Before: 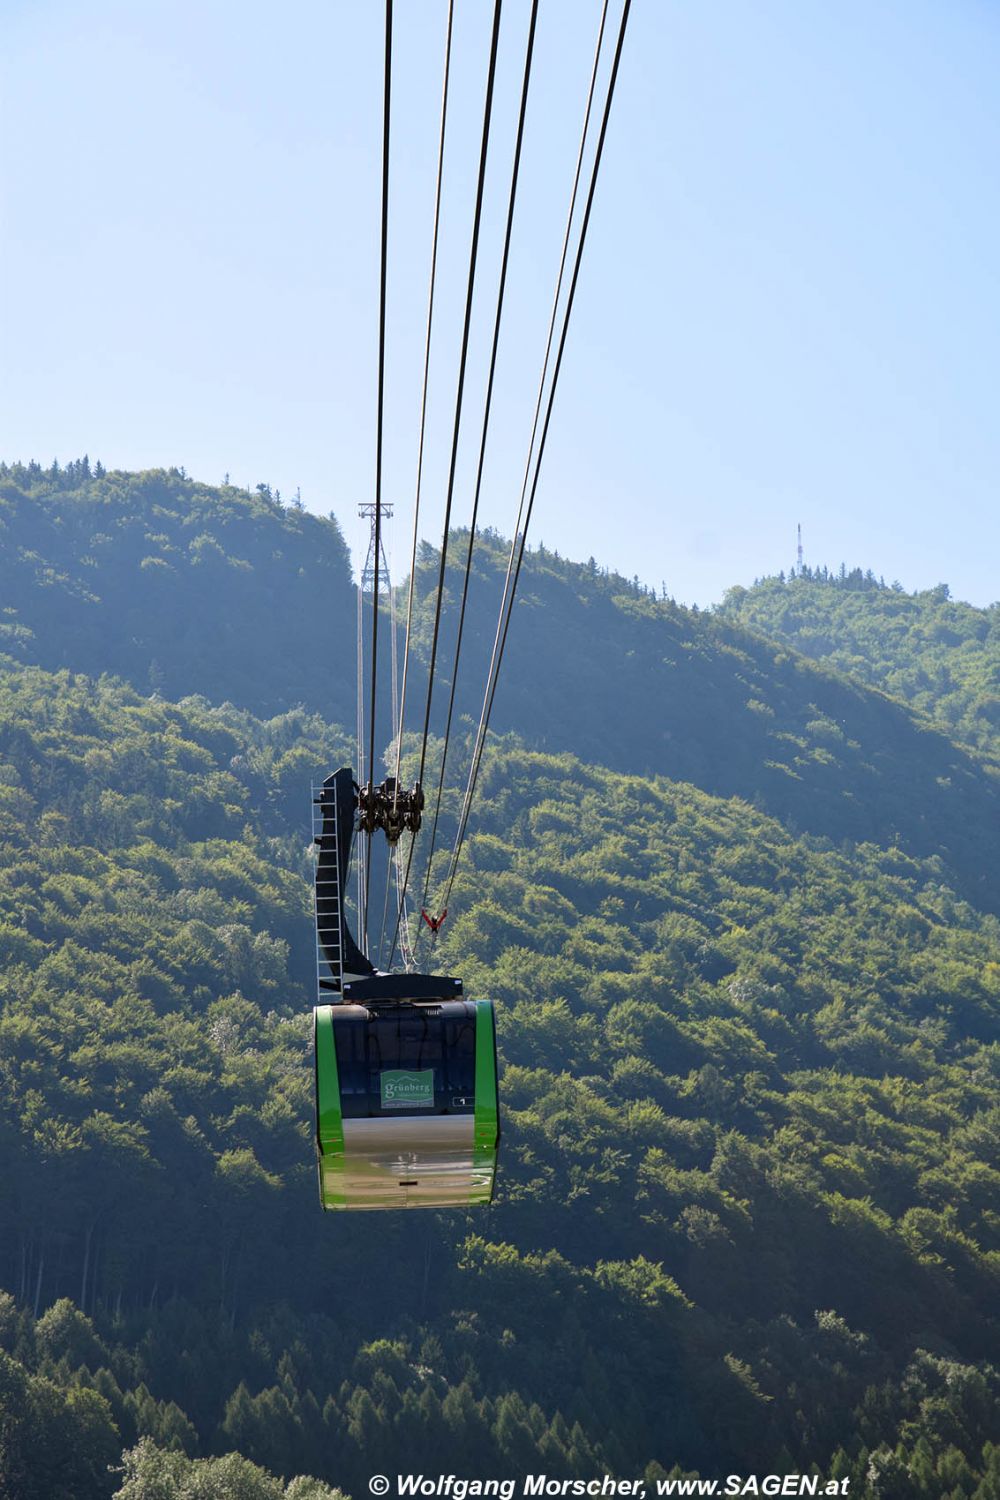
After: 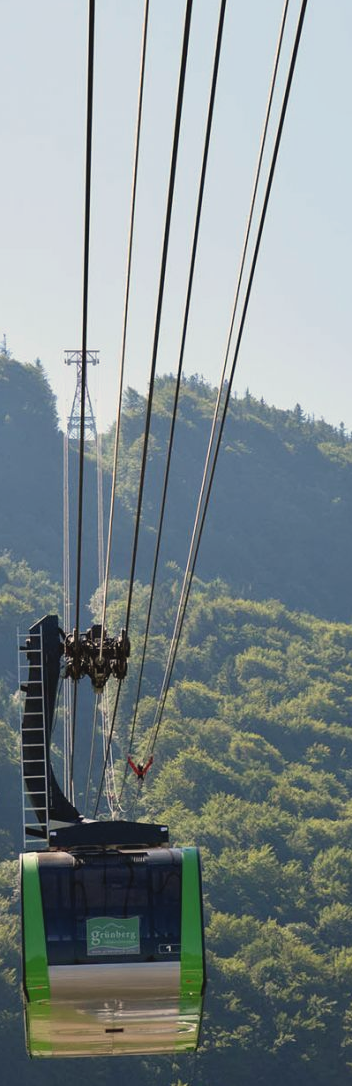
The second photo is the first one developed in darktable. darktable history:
white balance: red 1.045, blue 0.932
contrast brightness saturation: contrast -0.1, saturation -0.1
crop and rotate: left 29.476%, top 10.214%, right 35.32%, bottom 17.333%
